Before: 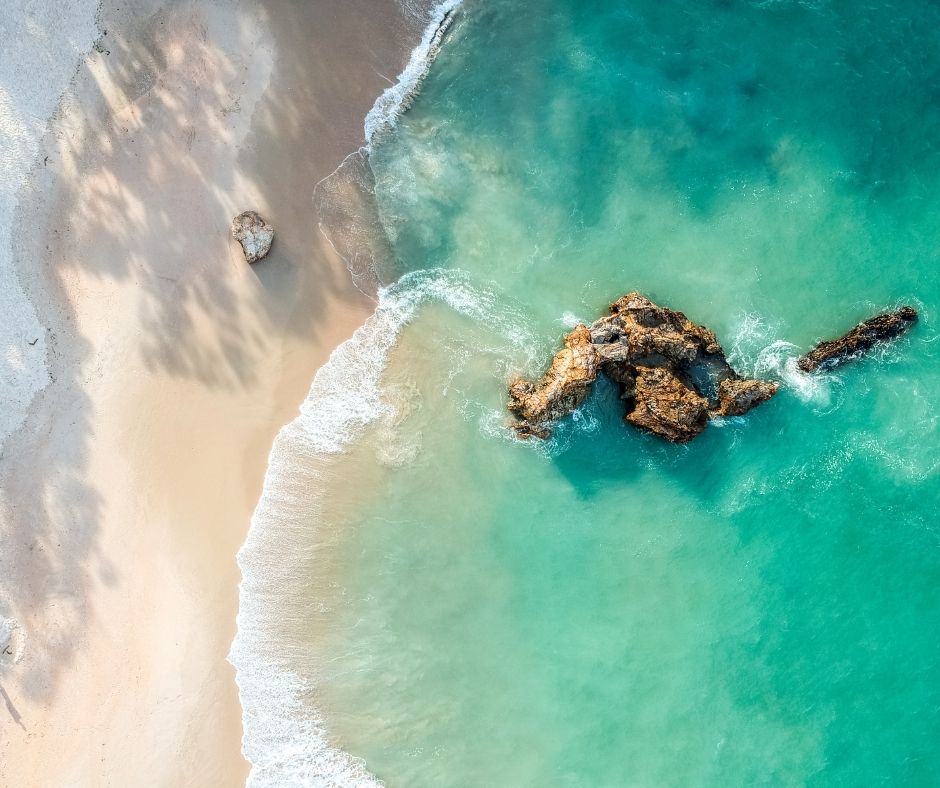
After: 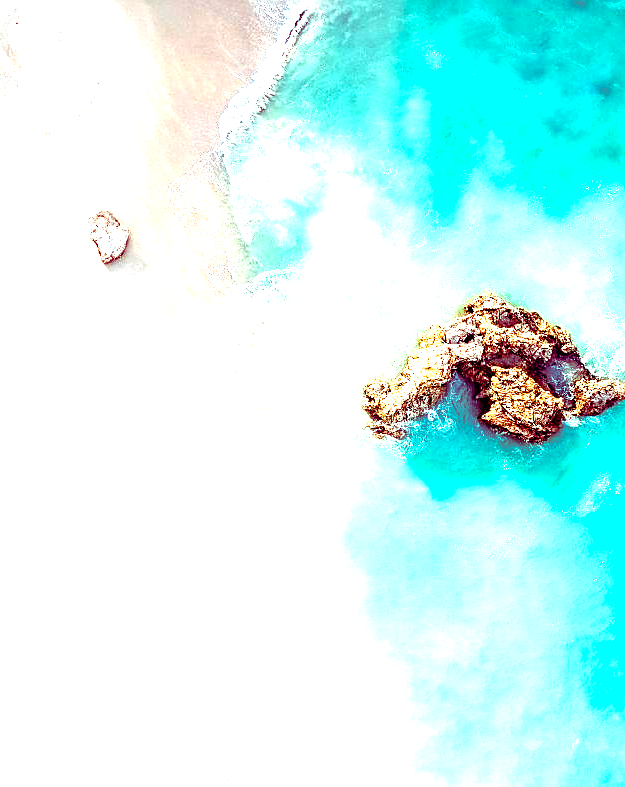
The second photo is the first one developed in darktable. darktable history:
crop and rotate: left 15.615%, right 17.79%
sharpen: on, module defaults
color balance rgb: shadows lift › luminance -18.478%, shadows lift › chroma 35.234%, power › hue 174.9°, perceptual saturation grading › global saturation 20%, perceptual saturation grading › highlights -24.934%, perceptual saturation grading › shadows 49.917%, perceptual brilliance grading › global brilliance 17.288%, global vibrance 20.199%
exposure: black level correction 0, exposure 1.502 EV, compensate exposure bias true, compensate highlight preservation false
